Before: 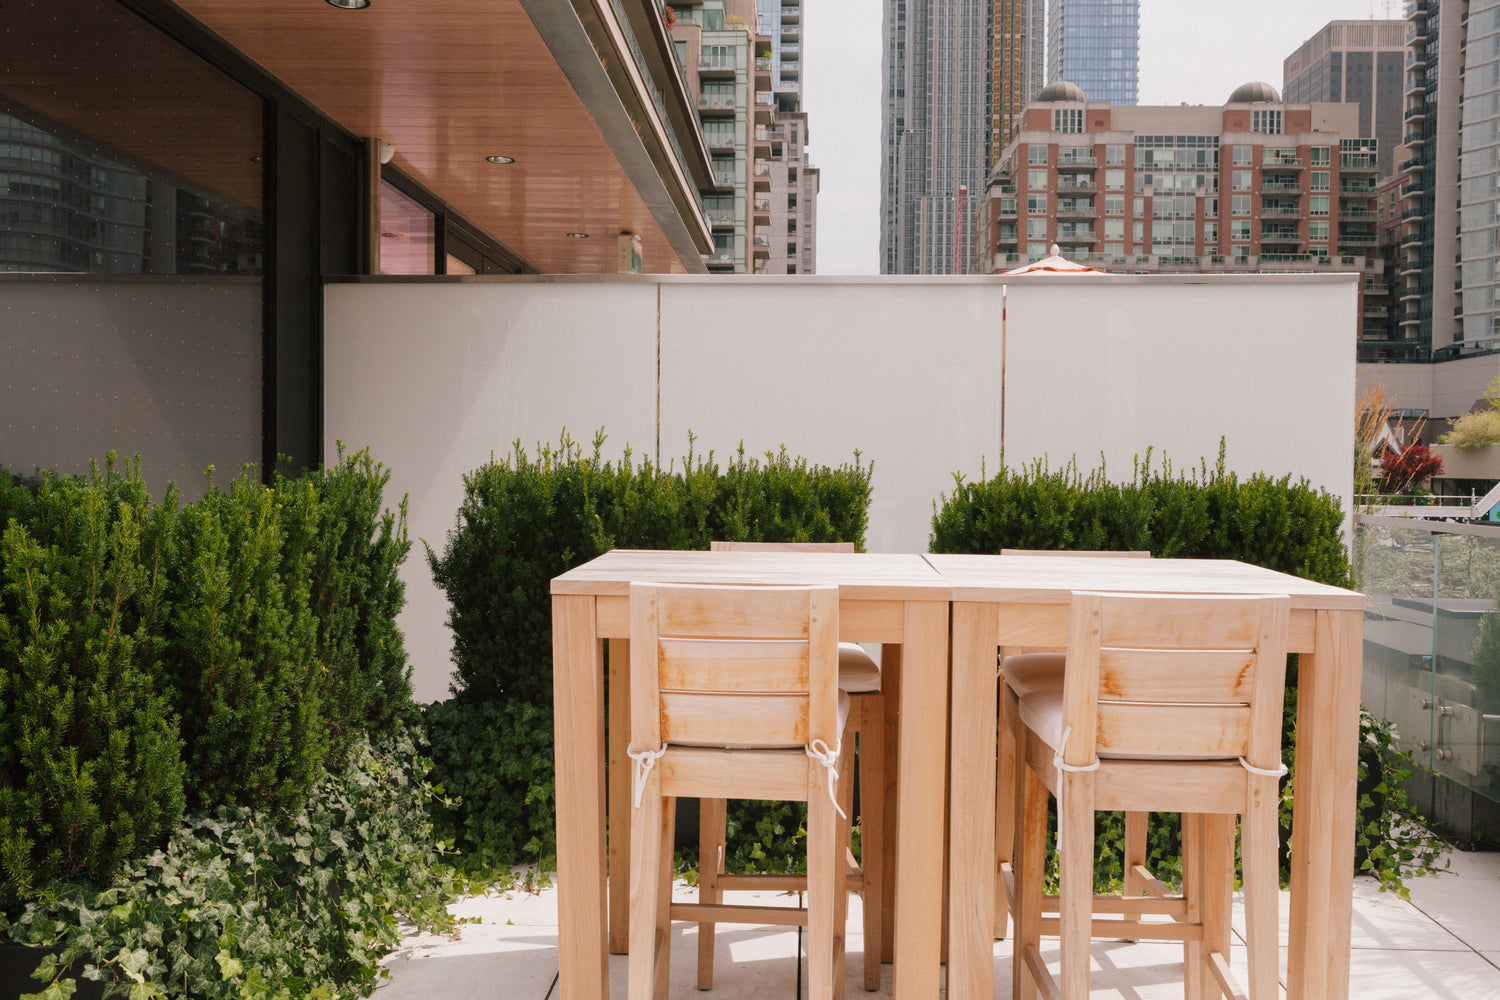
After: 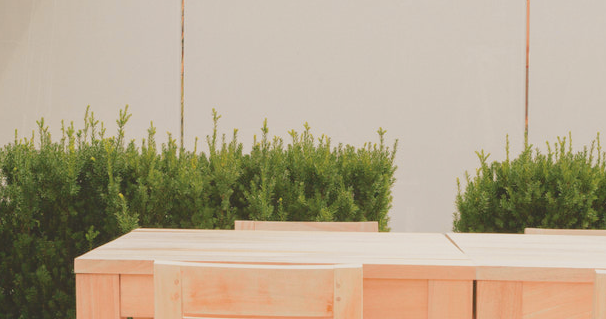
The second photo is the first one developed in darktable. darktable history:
tone curve: curves: ch0 [(0, 0.021) (0.049, 0.044) (0.152, 0.14) (0.328, 0.377) (0.473, 0.543) (0.641, 0.705) (0.85, 0.894) (1, 0.969)]; ch1 [(0, 0) (0.302, 0.331) (0.427, 0.433) (0.472, 0.47) (0.502, 0.503) (0.527, 0.521) (0.564, 0.58) (0.614, 0.626) (0.677, 0.701) (0.859, 0.885) (1, 1)]; ch2 [(0, 0) (0.33, 0.301) (0.447, 0.44) (0.487, 0.496) (0.502, 0.516) (0.535, 0.563) (0.565, 0.593) (0.618, 0.628) (1, 1)], color space Lab, independent channels, preserve colors none
contrast brightness saturation: contrast -0.15, brightness 0.05, saturation -0.12
crop: left 31.751%, top 32.172%, right 27.8%, bottom 35.83%
lowpass: radius 0.1, contrast 0.85, saturation 1.1, unbound 0
